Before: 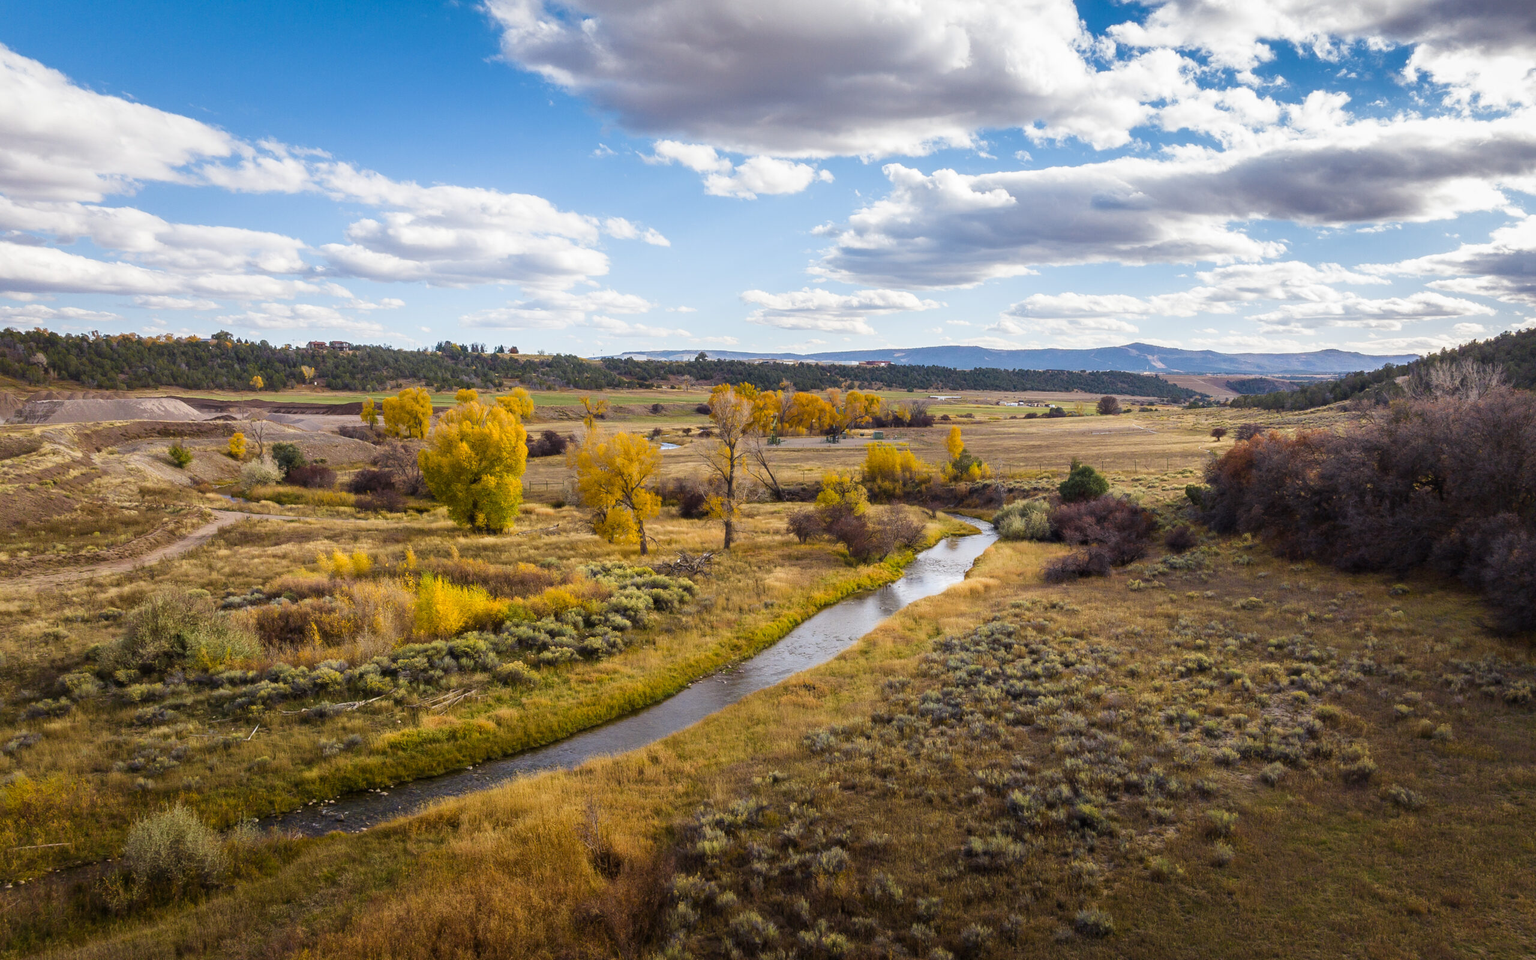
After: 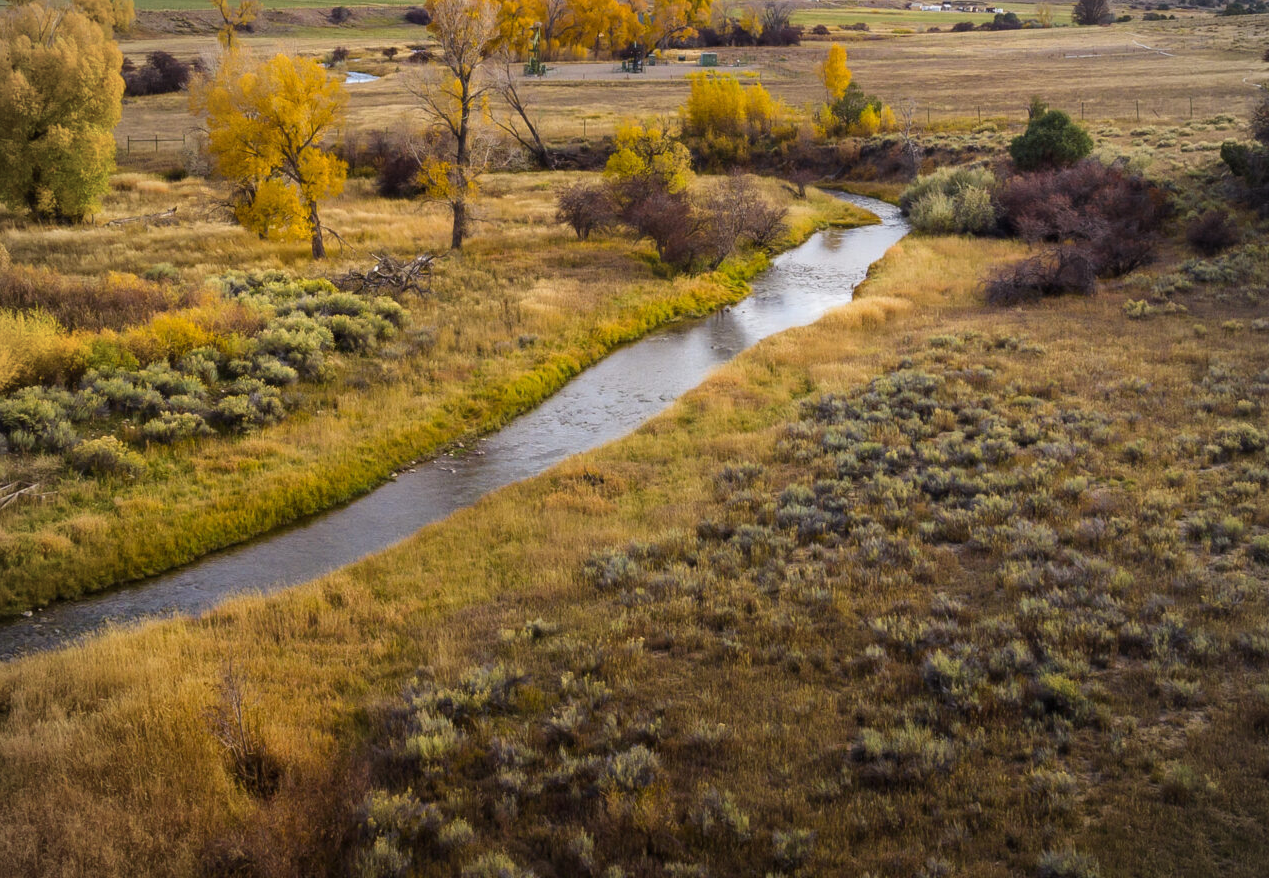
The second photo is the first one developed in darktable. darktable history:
crop: left 29.531%, top 41.635%, right 20.868%, bottom 3.486%
vignetting: fall-off radius 60.99%, unbound false
